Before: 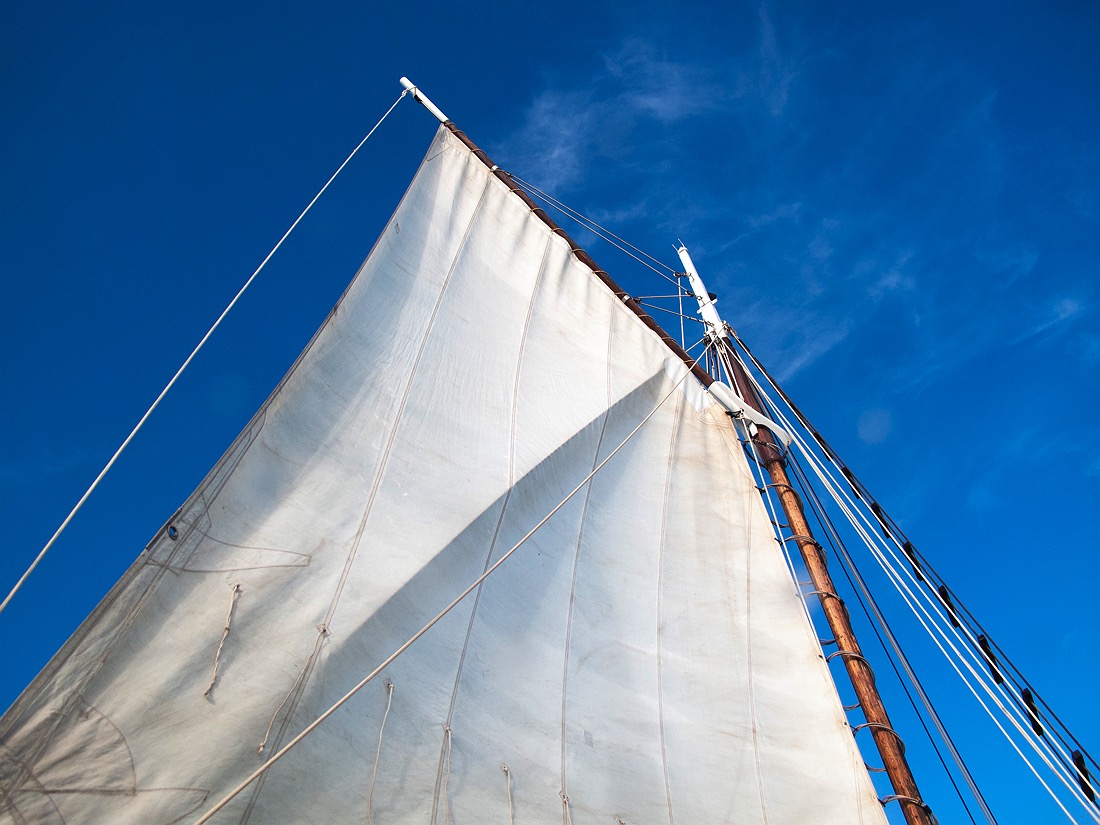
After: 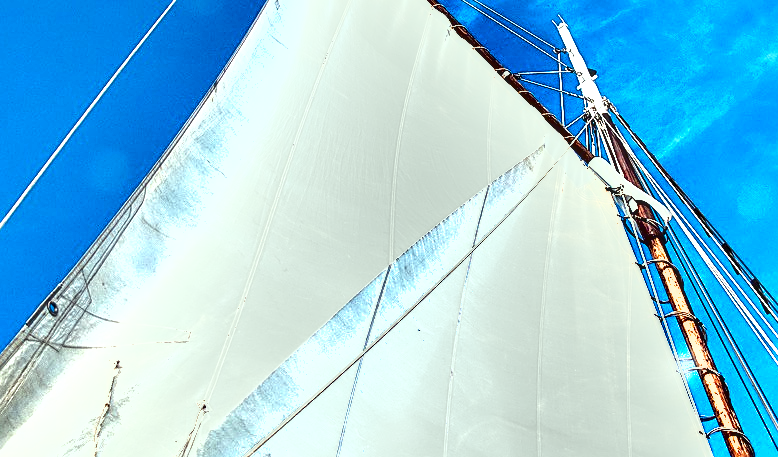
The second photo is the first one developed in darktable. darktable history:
sharpen: on, module defaults
crop: left 10.98%, top 27.21%, right 18.243%, bottom 17.294%
local contrast: detail 130%
color balance rgb: perceptual saturation grading › global saturation -2.257%, perceptual saturation grading › highlights -7.338%, perceptual saturation grading › mid-tones 8.645%, perceptual saturation grading › shadows 3.87%, perceptual brilliance grading › highlights 7.143%, perceptual brilliance grading › mid-tones 16.795%, perceptual brilliance grading › shadows -5.155%, global vibrance 16.691%, saturation formula JzAzBz (2021)
tone equalizer: mask exposure compensation -0.515 EV
shadows and highlights: soften with gaussian
exposure: black level correction 0, exposure 1.199 EV, compensate highlight preservation false
color correction: highlights a* -8.12, highlights b* 3.72
